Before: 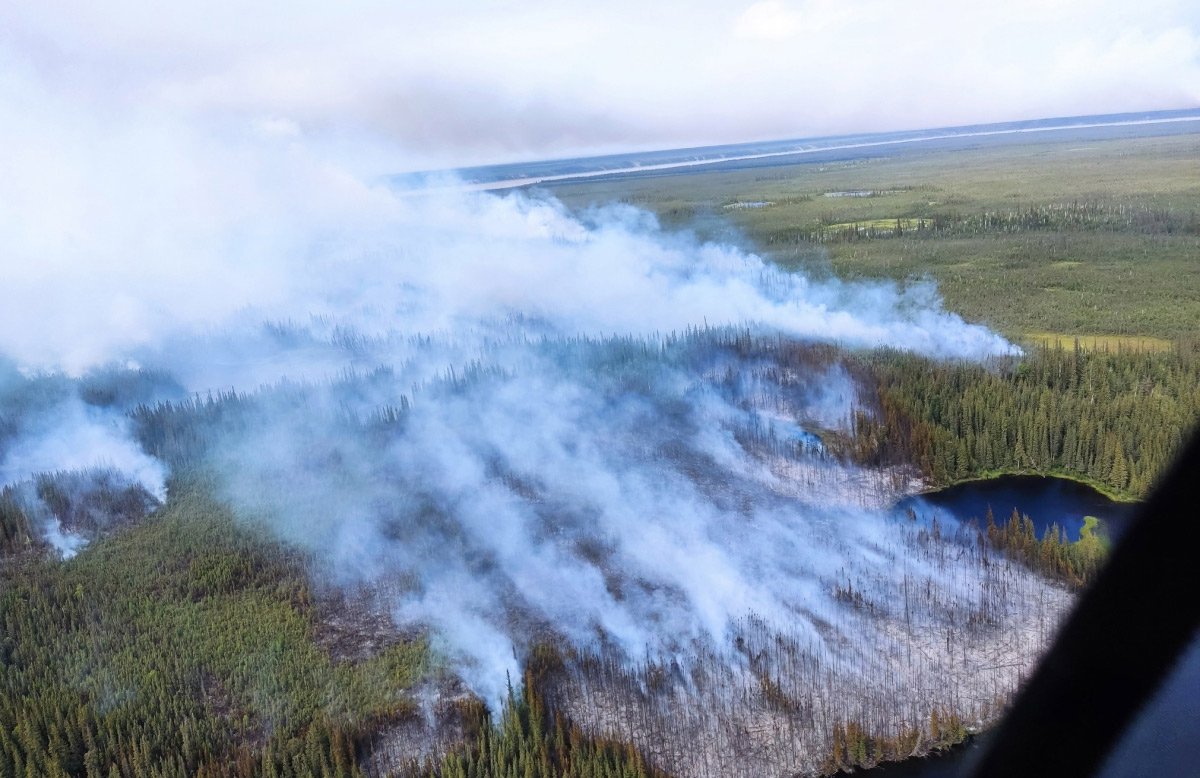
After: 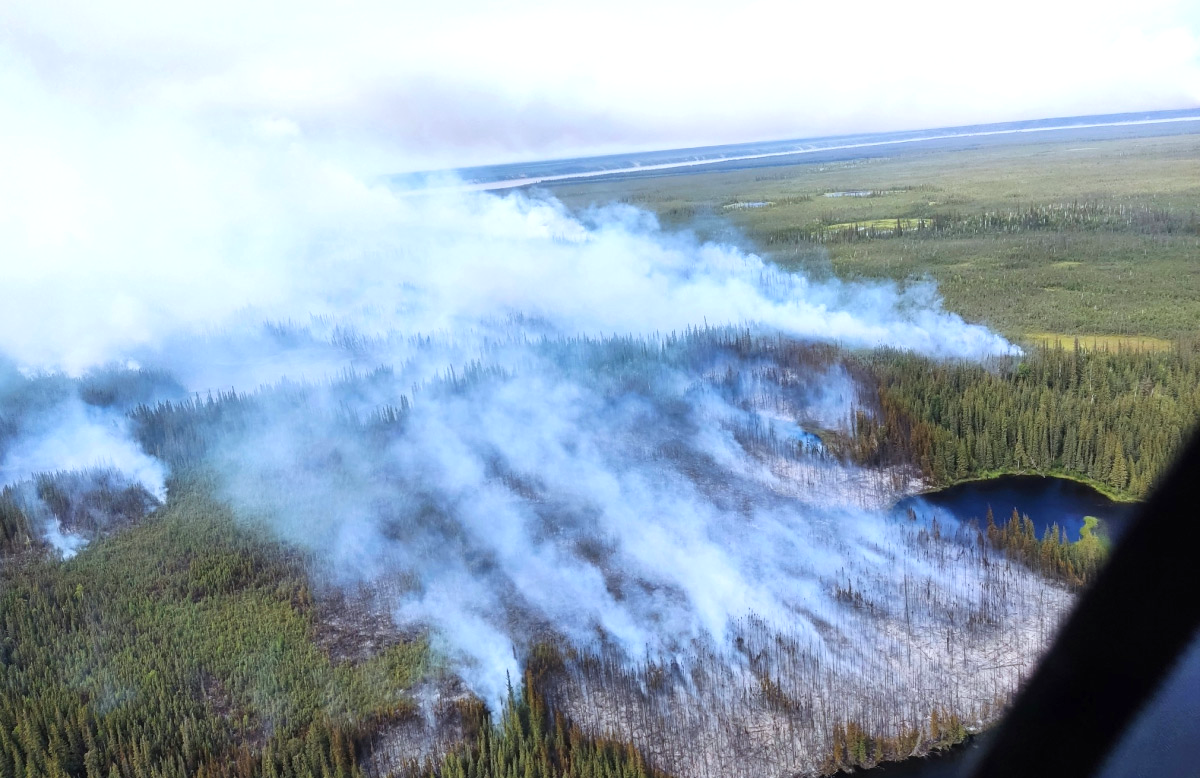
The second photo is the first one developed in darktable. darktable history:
exposure: exposure 0.3 EV, compensate highlight preservation false
white balance: red 0.978, blue 0.999
